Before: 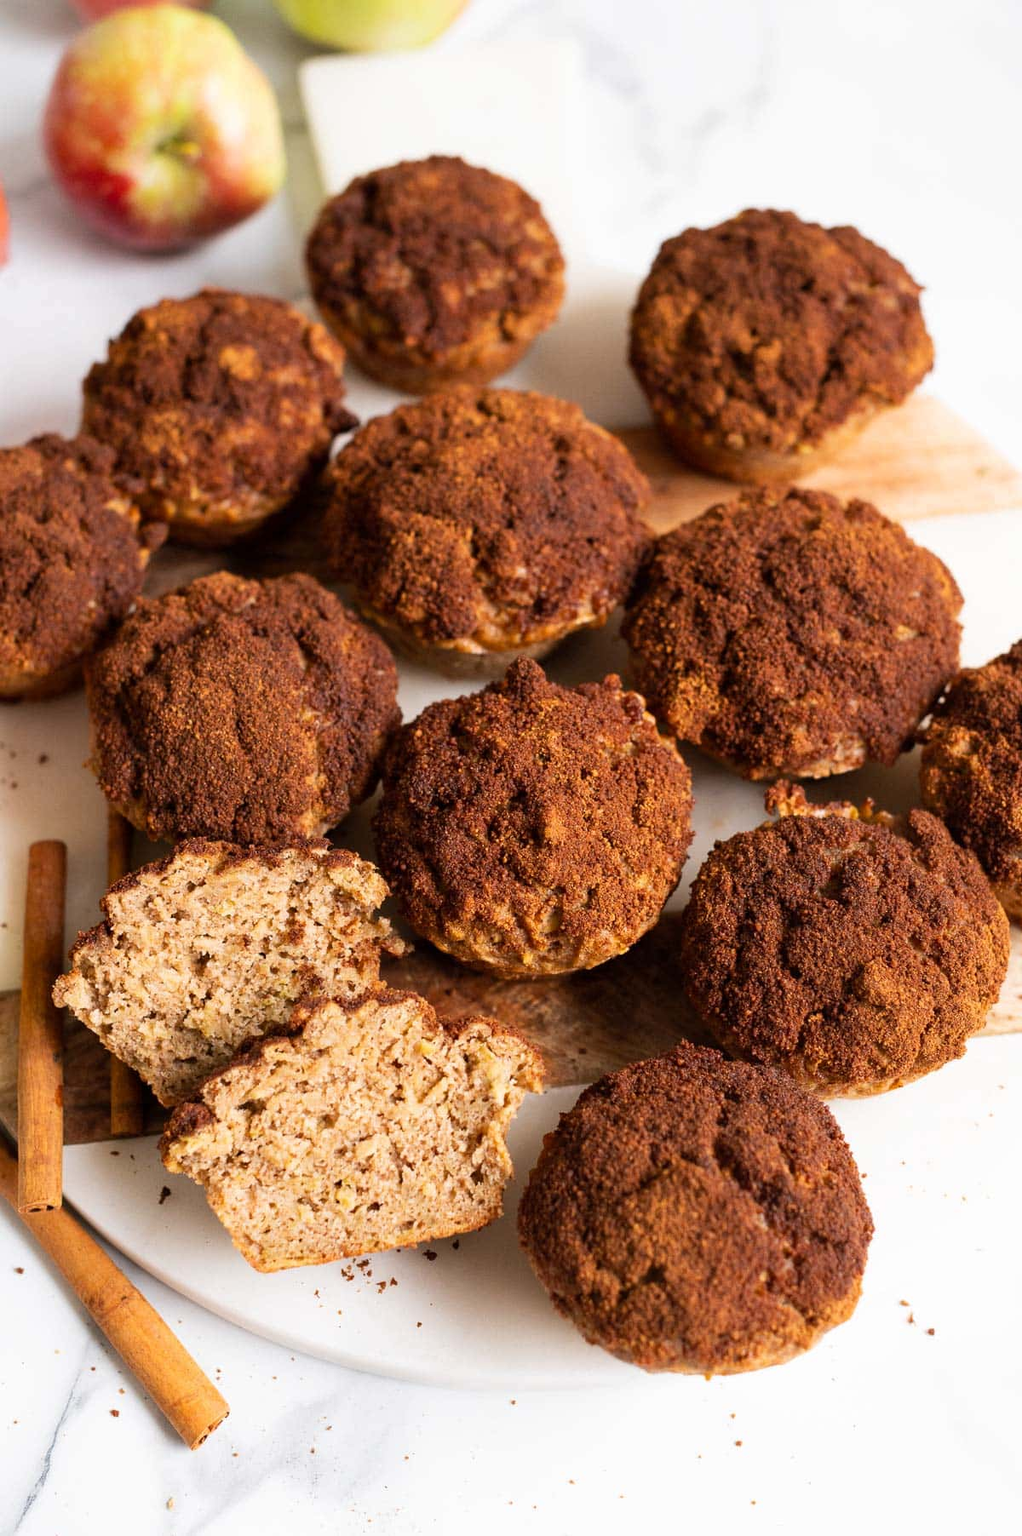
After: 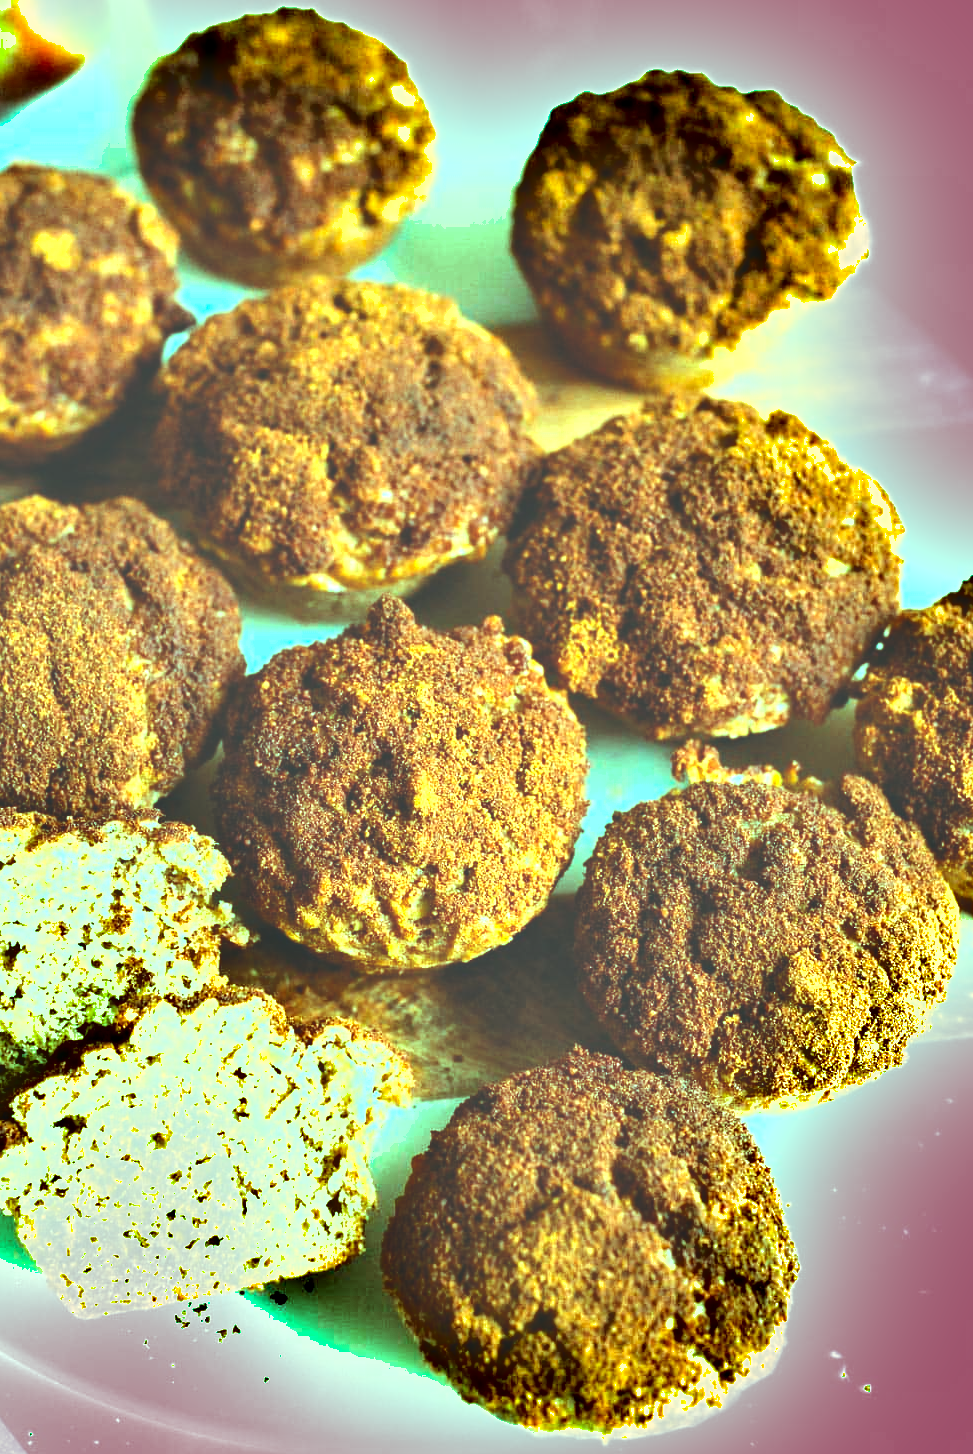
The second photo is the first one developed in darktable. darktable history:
shadows and highlights: soften with gaussian
crop: left 18.91%, top 9.774%, right 0%, bottom 9.581%
exposure: black level correction -0.023, exposure 1.394 EV, compensate highlight preservation false
tone equalizer: on, module defaults
color balance rgb: power › hue 329.88°, highlights gain › luminance 20.007%, highlights gain › chroma 13.087%, highlights gain › hue 171.41°, perceptual saturation grading › global saturation 19.605%
